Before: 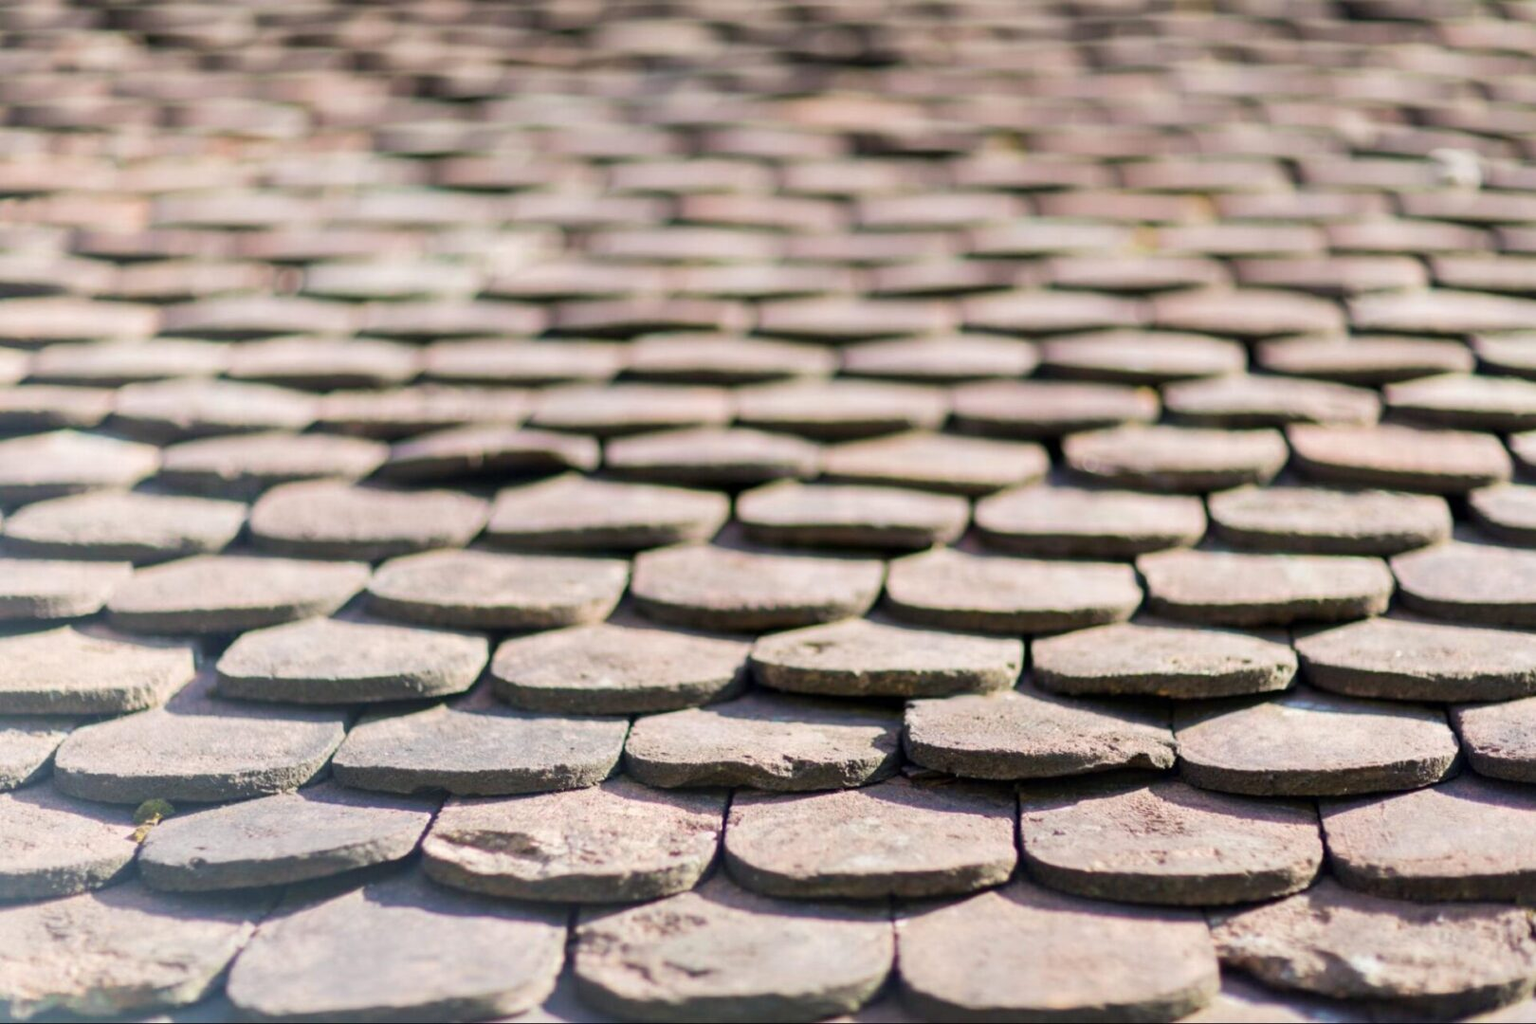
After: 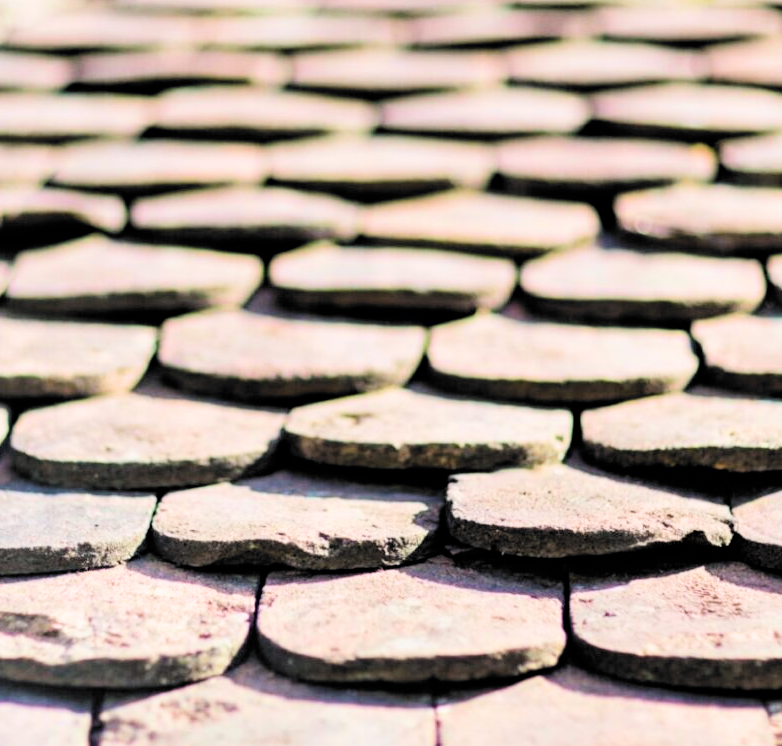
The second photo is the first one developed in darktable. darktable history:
exposure: exposure 0.942 EV, compensate exposure bias true, compensate highlight preservation false
crop: left 31.313%, top 24.455%, right 20.371%, bottom 6.466%
filmic rgb: black relative exposure -5.15 EV, white relative exposure 3.97 EV, hardness 2.89, contrast 1.298, highlights saturation mix -31.17%, color science v6 (2022), iterations of high-quality reconstruction 0
tone equalizer: on, module defaults
haze removal: compatibility mode true, adaptive false
